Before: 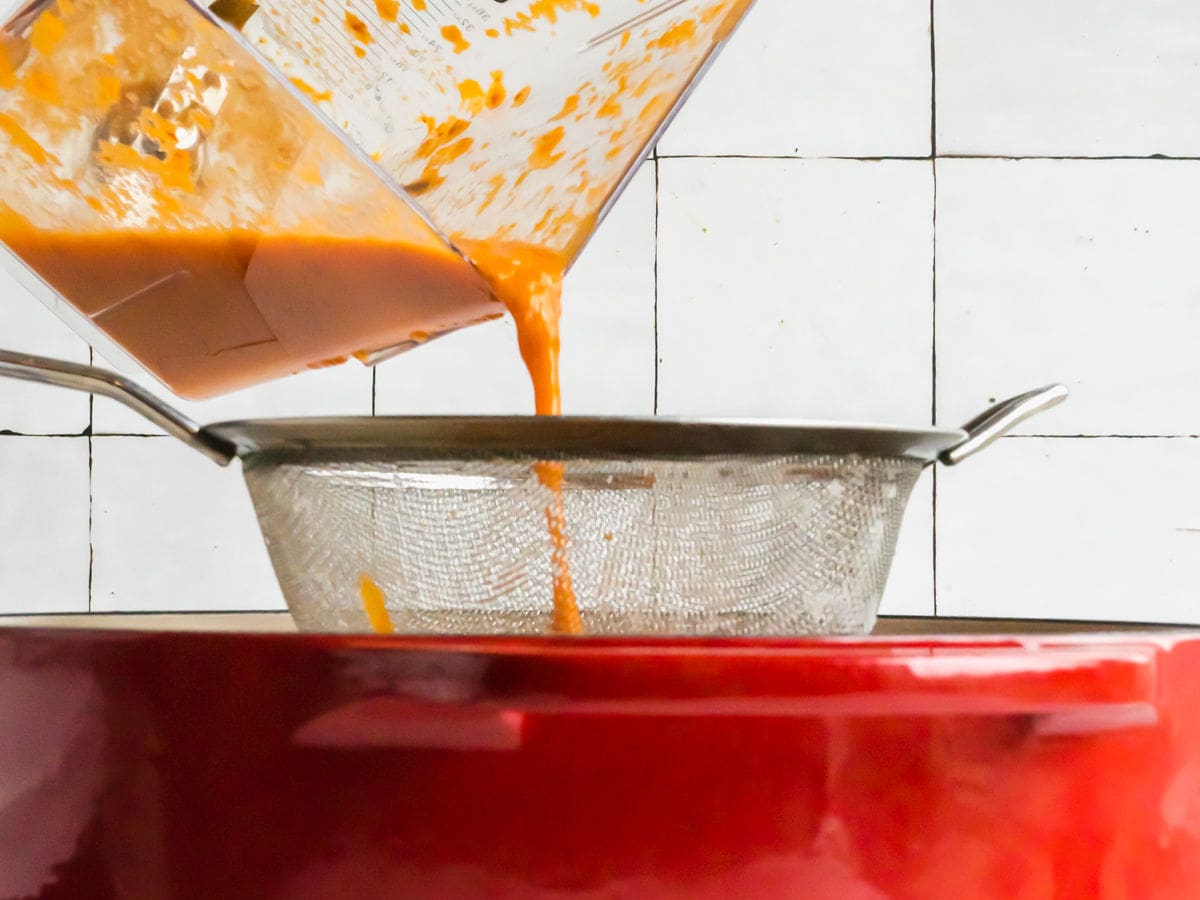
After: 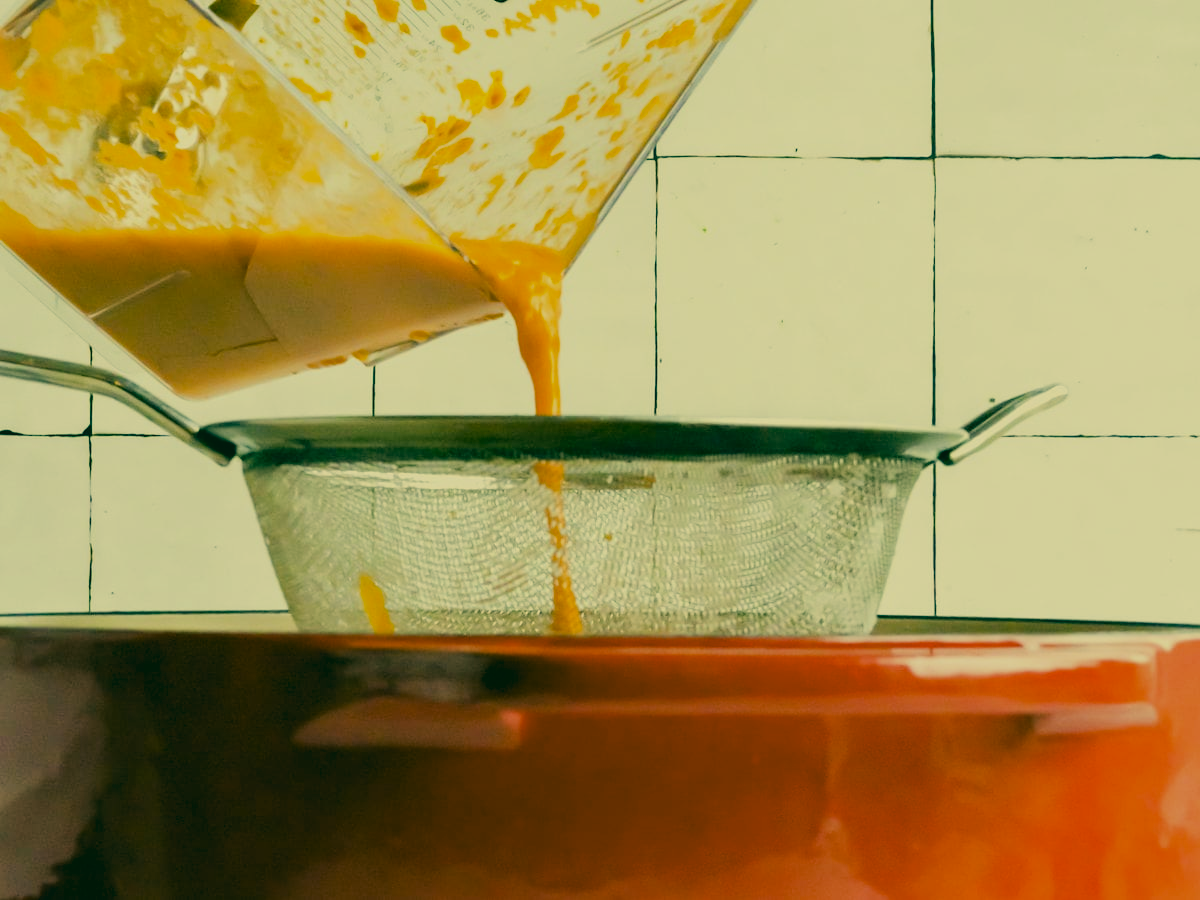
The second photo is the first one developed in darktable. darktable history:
filmic rgb: black relative exposure -7.65 EV, white relative exposure 4.56 EV, hardness 3.61
haze removal: compatibility mode true, adaptive false
color correction: highlights a* 1.83, highlights b* 34.02, shadows a* -36.68, shadows b* -5.48
